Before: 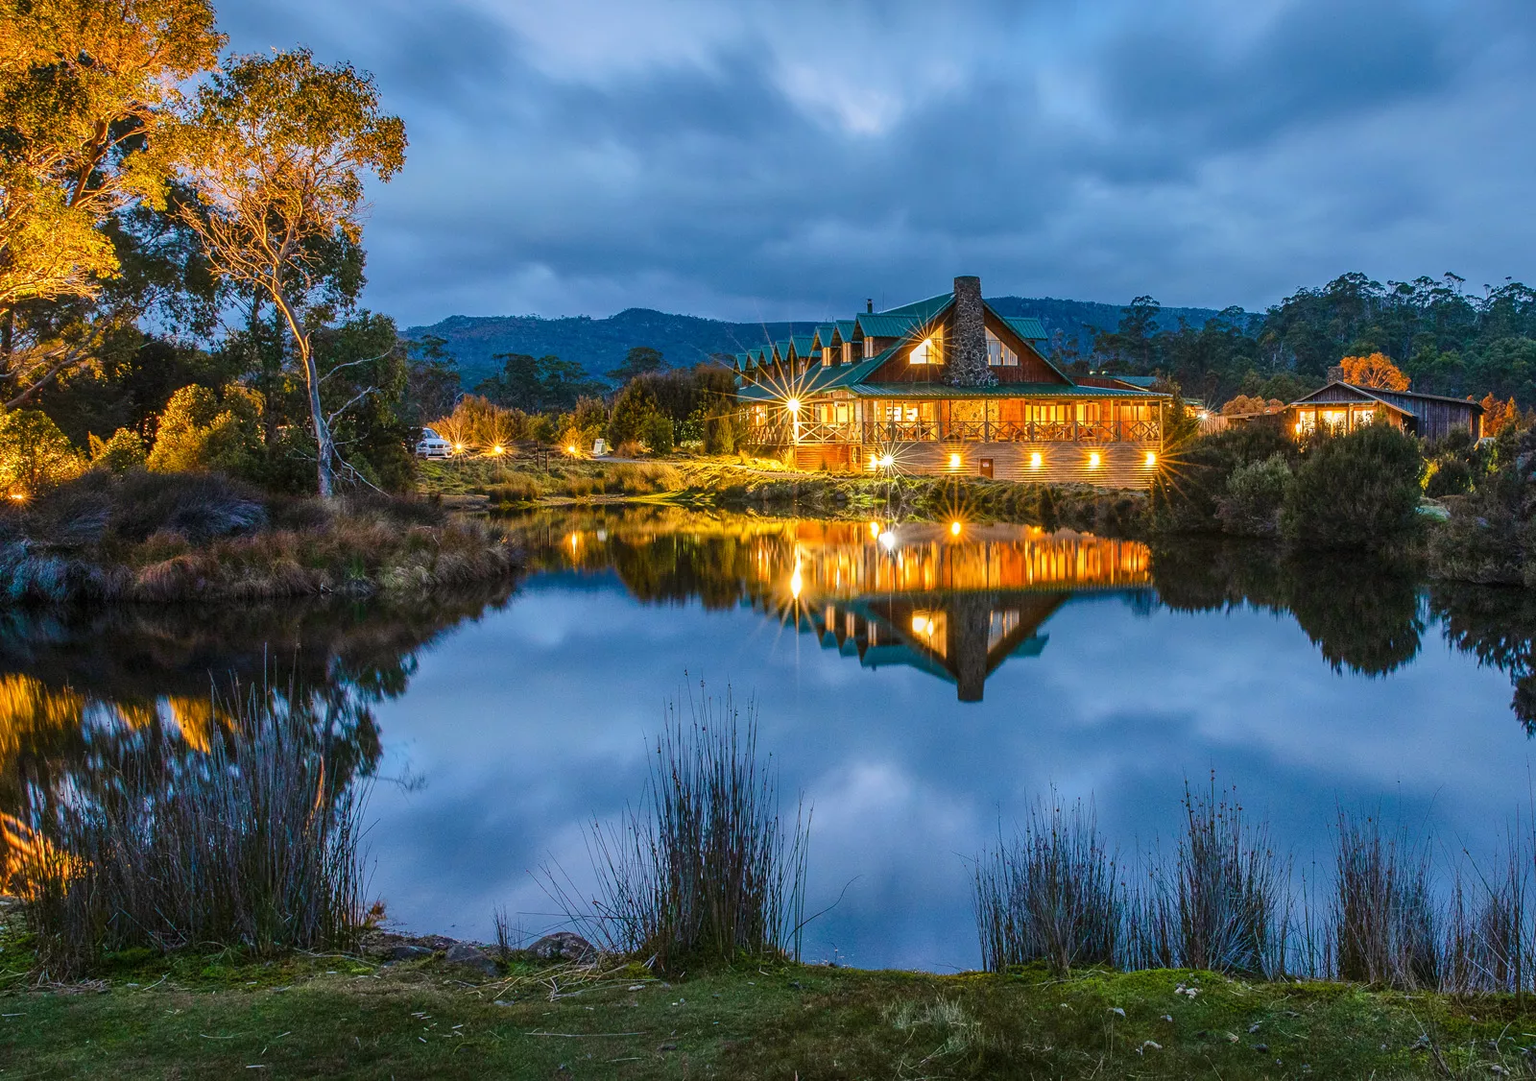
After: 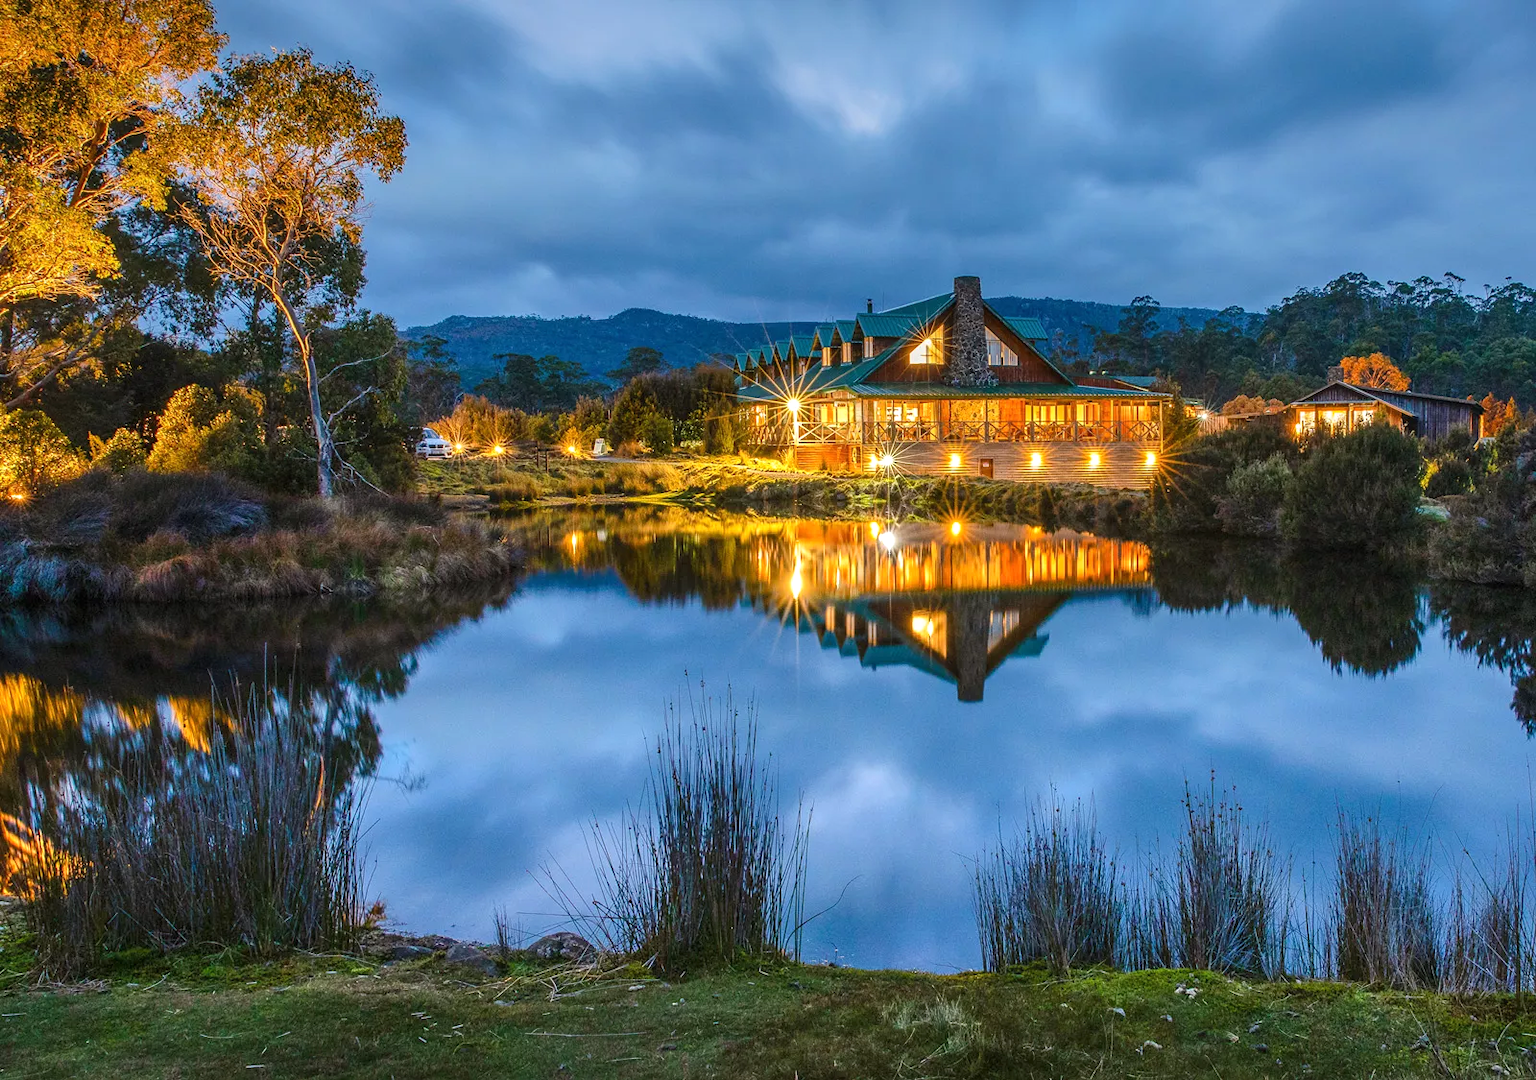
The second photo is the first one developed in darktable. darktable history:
graduated density: on, module defaults
exposure: black level correction 0, exposure 0.5 EV, compensate highlight preservation false
